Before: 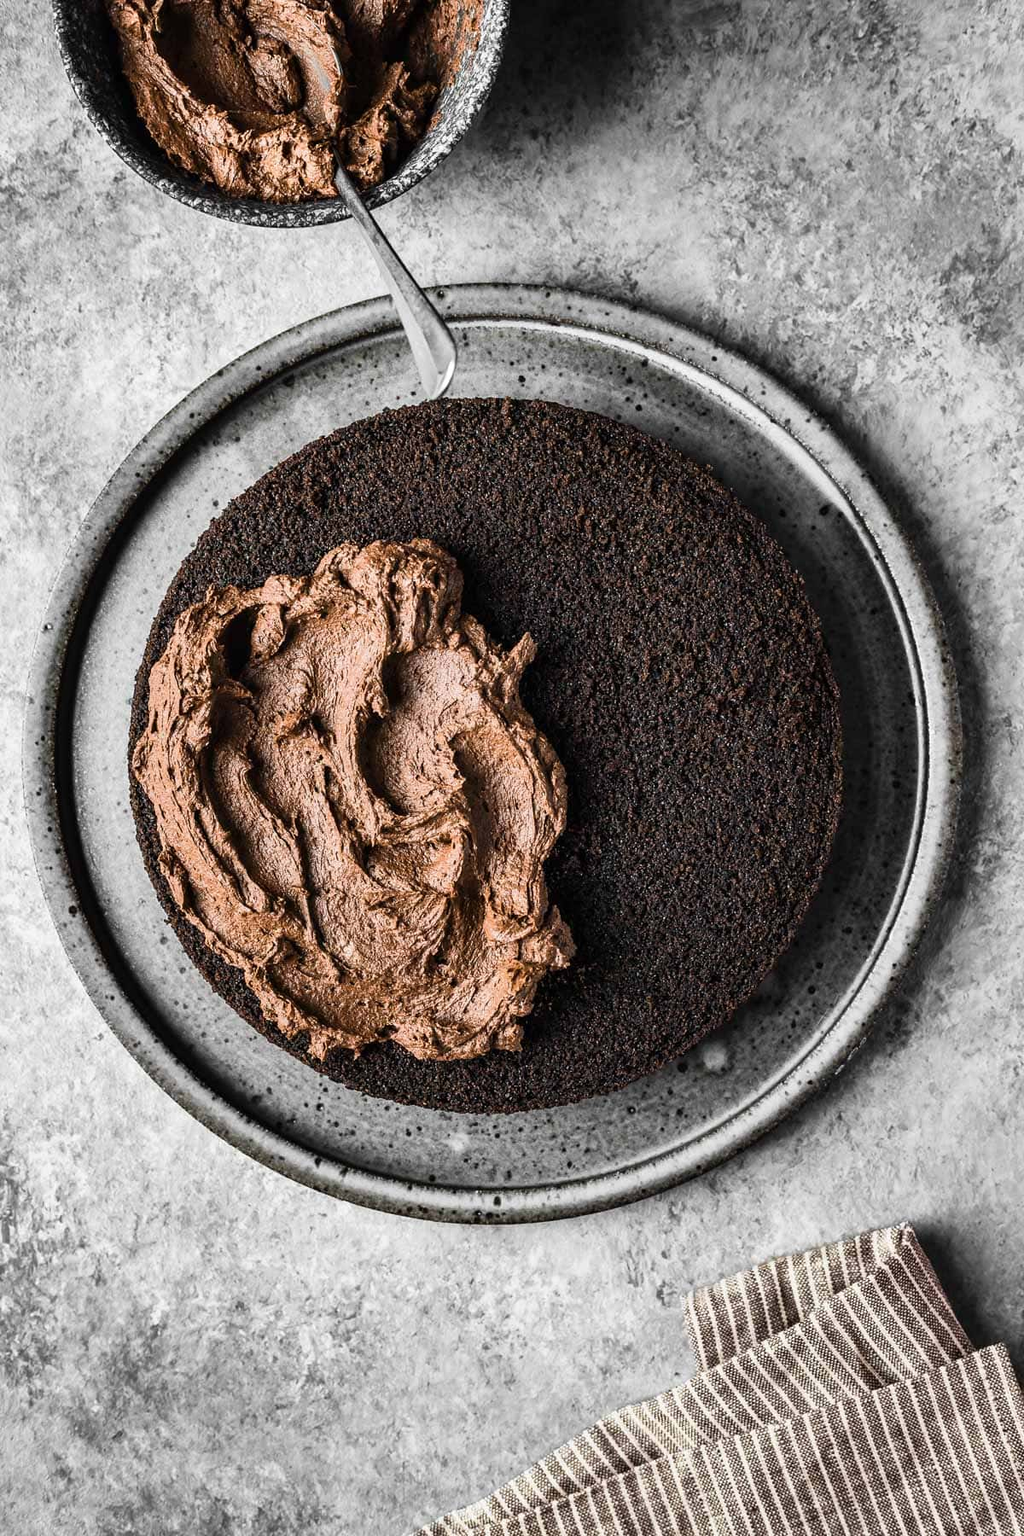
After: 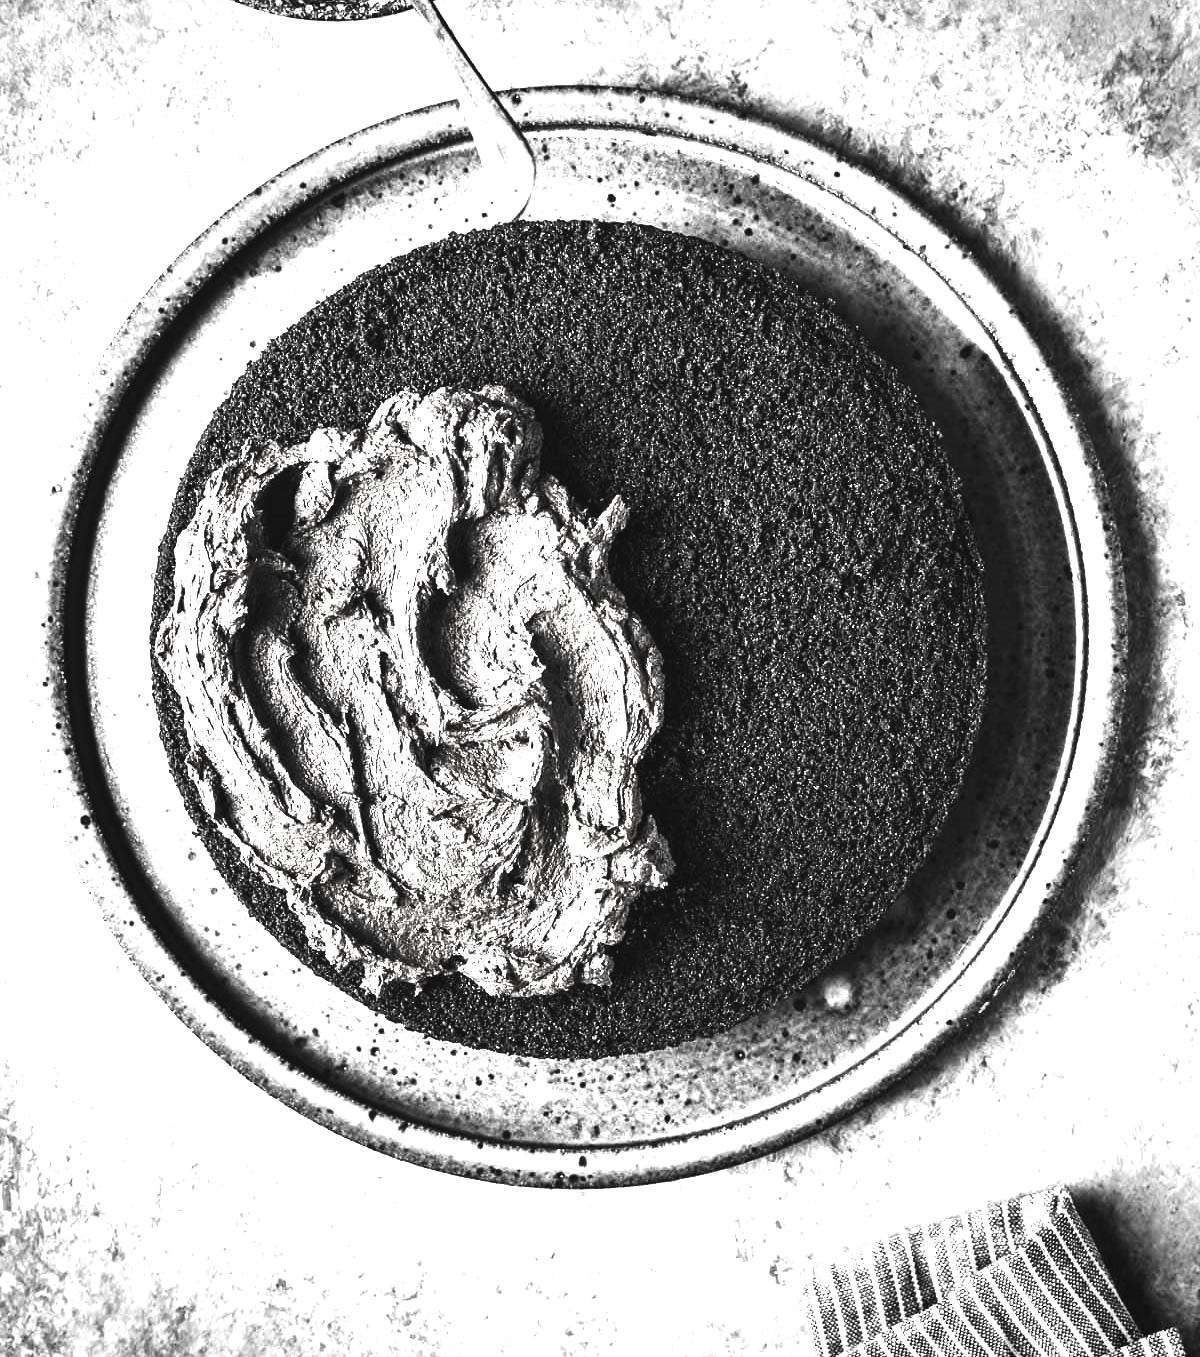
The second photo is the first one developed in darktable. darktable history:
crop: top 13.686%, bottom 10.877%
tone equalizer: -8 EV -0.774 EV, -7 EV -0.701 EV, -6 EV -0.611 EV, -5 EV -0.395 EV, -3 EV 0.394 EV, -2 EV 0.6 EV, -1 EV 0.695 EV, +0 EV 0.726 EV, edges refinement/feathering 500, mask exposure compensation -1.57 EV, preserve details no
contrast brightness saturation: saturation -0.98
color balance rgb: global offset › luminance 0.519%, linear chroma grading › shadows -8.275%, linear chroma grading › global chroma 9.887%, perceptual saturation grading › global saturation 19.864%, perceptual brilliance grading › highlights 16.042%, perceptual brilliance grading › shadows -13.823%, contrast -9.971%
exposure: exposure 0.745 EV, compensate highlight preservation false
color zones: curves: ch0 [(0, 0.499) (0.143, 0.5) (0.286, 0.5) (0.429, 0.476) (0.571, 0.284) (0.714, 0.243) (0.857, 0.449) (1, 0.499)]; ch1 [(0, 0.532) (0.143, 0.645) (0.286, 0.696) (0.429, 0.211) (0.571, 0.504) (0.714, 0.493) (0.857, 0.495) (1, 0.532)]; ch2 [(0, 0.5) (0.143, 0.5) (0.286, 0.427) (0.429, 0.324) (0.571, 0.5) (0.714, 0.5) (0.857, 0.5) (1, 0.5)]
vignetting: fall-off start 88.8%, fall-off radius 43.14%, width/height ratio 1.163
